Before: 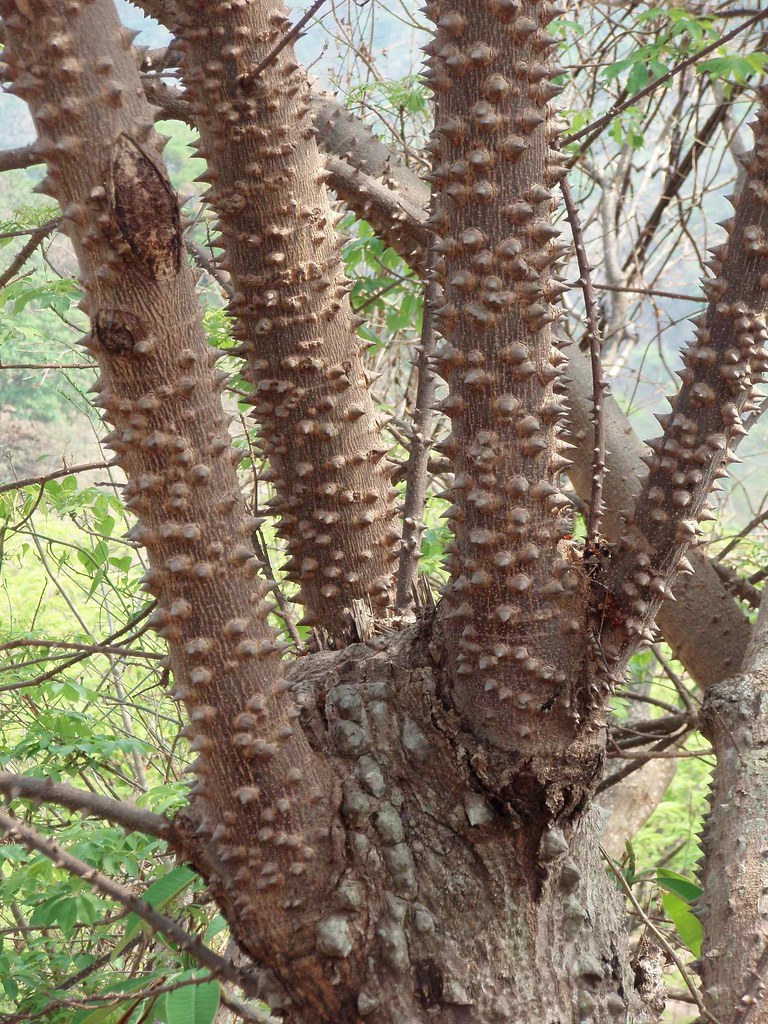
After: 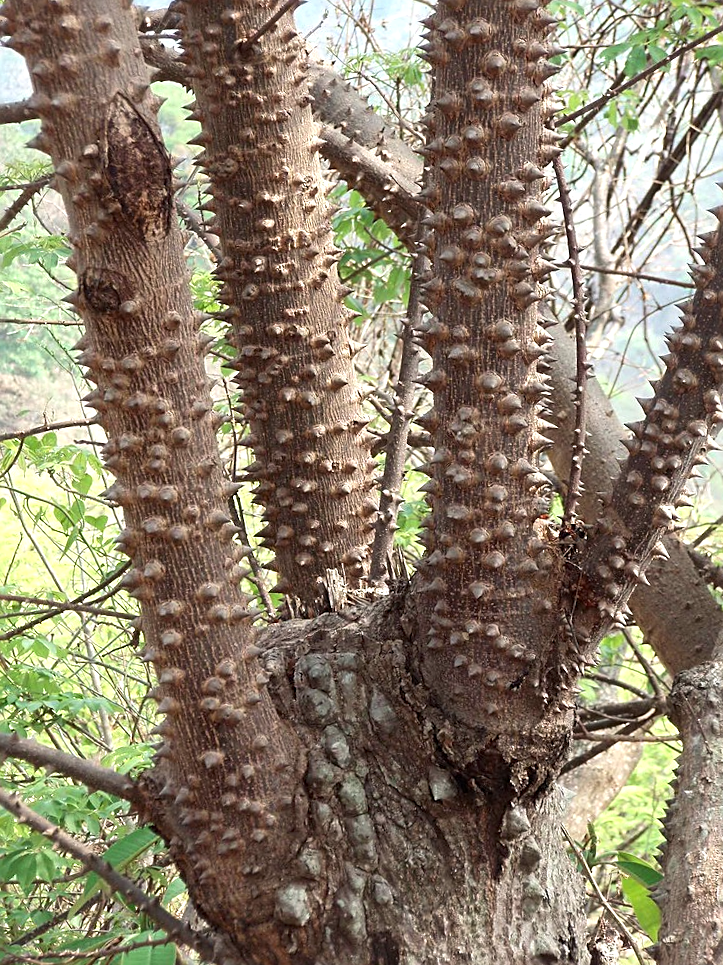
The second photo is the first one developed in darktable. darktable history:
crop and rotate: angle -2.67°
sharpen: on, module defaults
tone equalizer: -8 EV -0.381 EV, -7 EV -0.428 EV, -6 EV -0.301 EV, -5 EV -0.189 EV, -3 EV 0.223 EV, -2 EV 0.36 EV, -1 EV 0.381 EV, +0 EV 0.423 EV, edges refinement/feathering 500, mask exposure compensation -1.57 EV, preserve details guided filter
